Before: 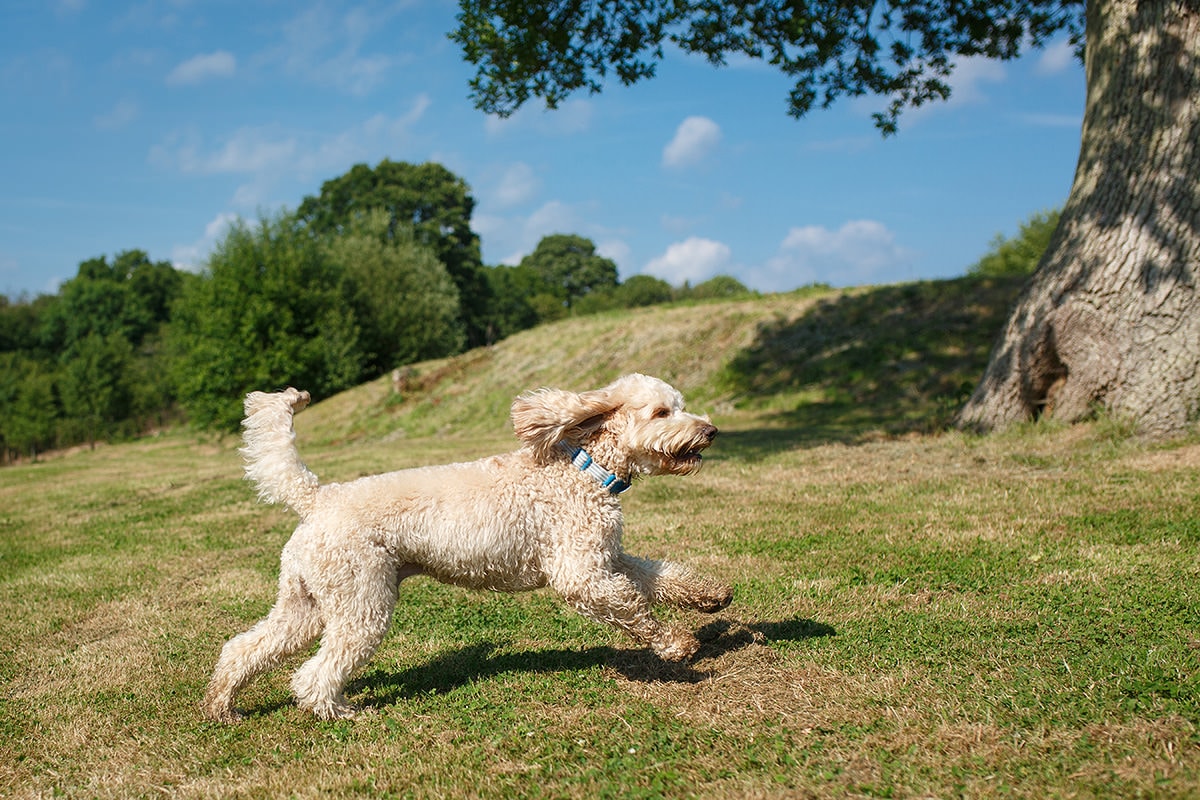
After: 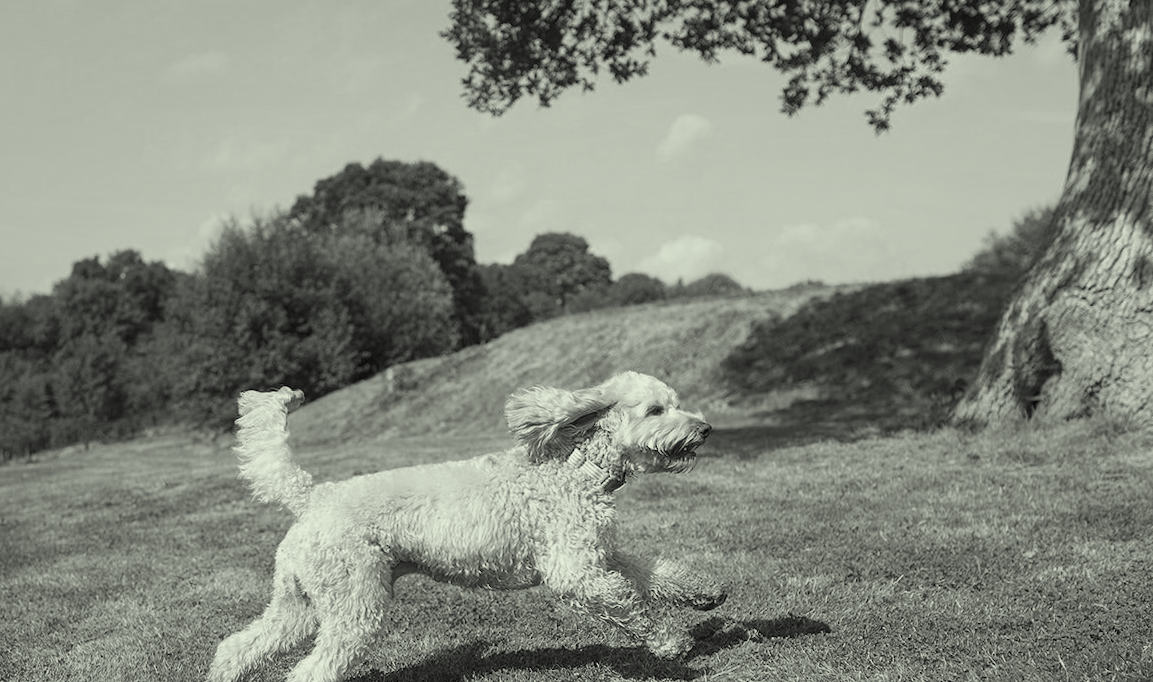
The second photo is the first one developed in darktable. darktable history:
crop and rotate: angle 0.2°, left 0.275%, right 3.127%, bottom 14.18%
color zones: curves: ch0 [(0, 0.425) (0.143, 0.422) (0.286, 0.42) (0.429, 0.419) (0.571, 0.419) (0.714, 0.42) (0.857, 0.422) (1, 0.425)]; ch1 [(0, 0.666) (0.143, 0.669) (0.286, 0.671) (0.429, 0.67) (0.571, 0.67) (0.714, 0.67) (0.857, 0.67) (1, 0.666)]
exposure: black level correction 0, exposure 0.2 EV, compensate exposure bias true, compensate highlight preservation false
color correction: highlights a* -4.28, highlights b* 6.53
color balance rgb: perceptual saturation grading › global saturation -27.94%, hue shift -2.27°, contrast -21.26%
color calibration: output gray [0.28, 0.41, 0.31, 0], gray › normalize channels true, illuminant same as pipeline (D50), adaptation XYZ, x 0.346, y 0.359, gamut compression 0
white balance: red 0.766, blue 1.537
